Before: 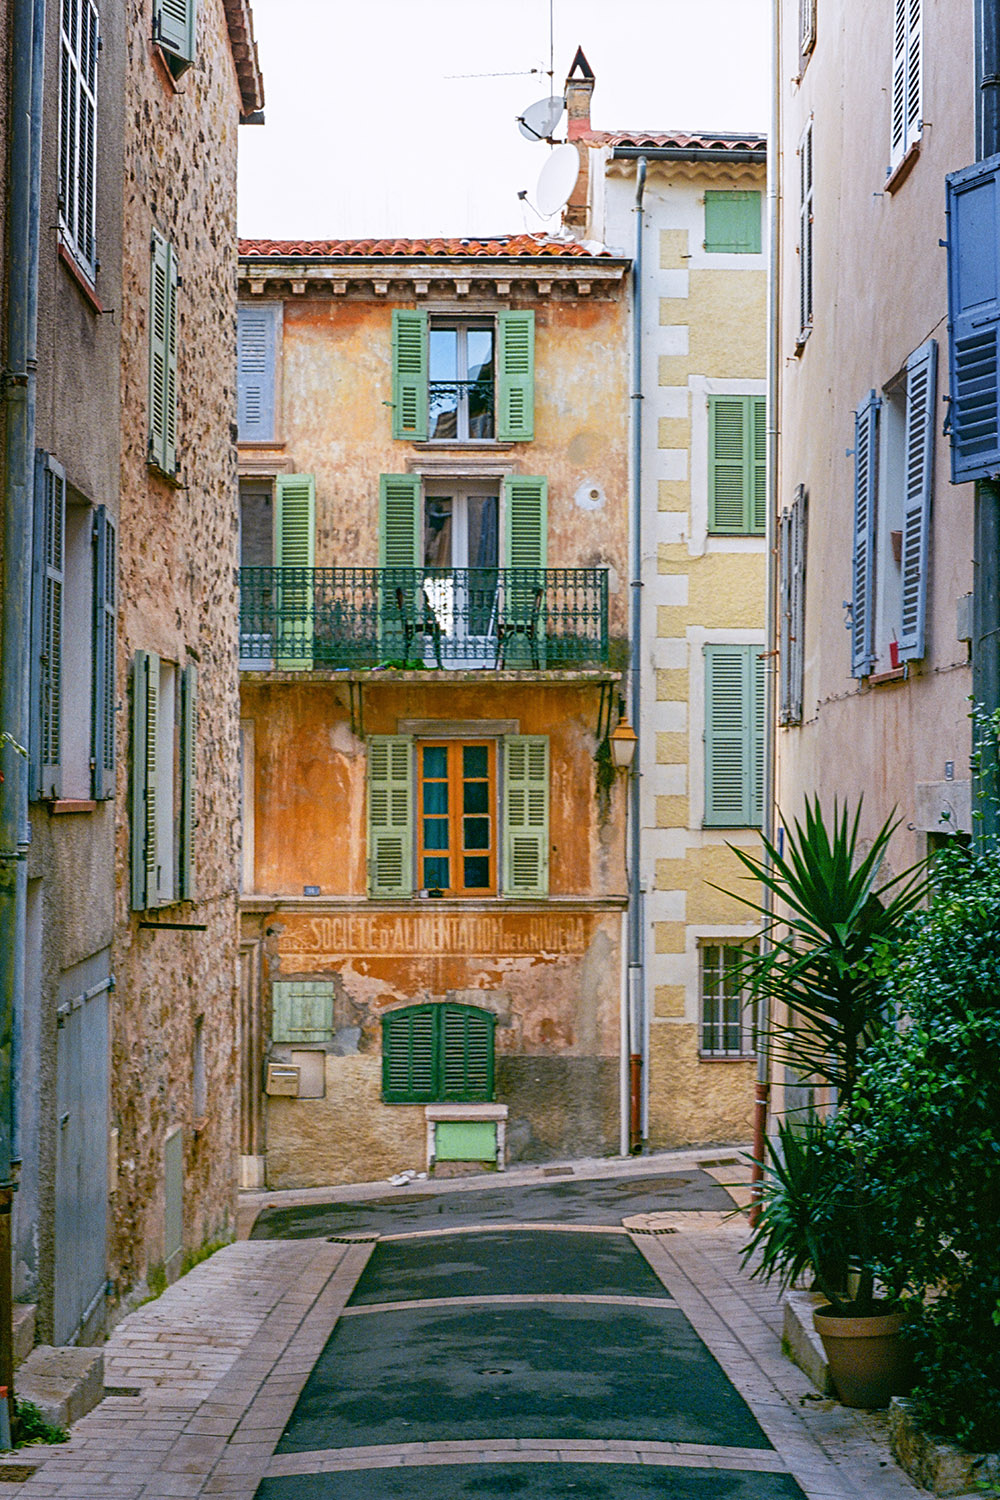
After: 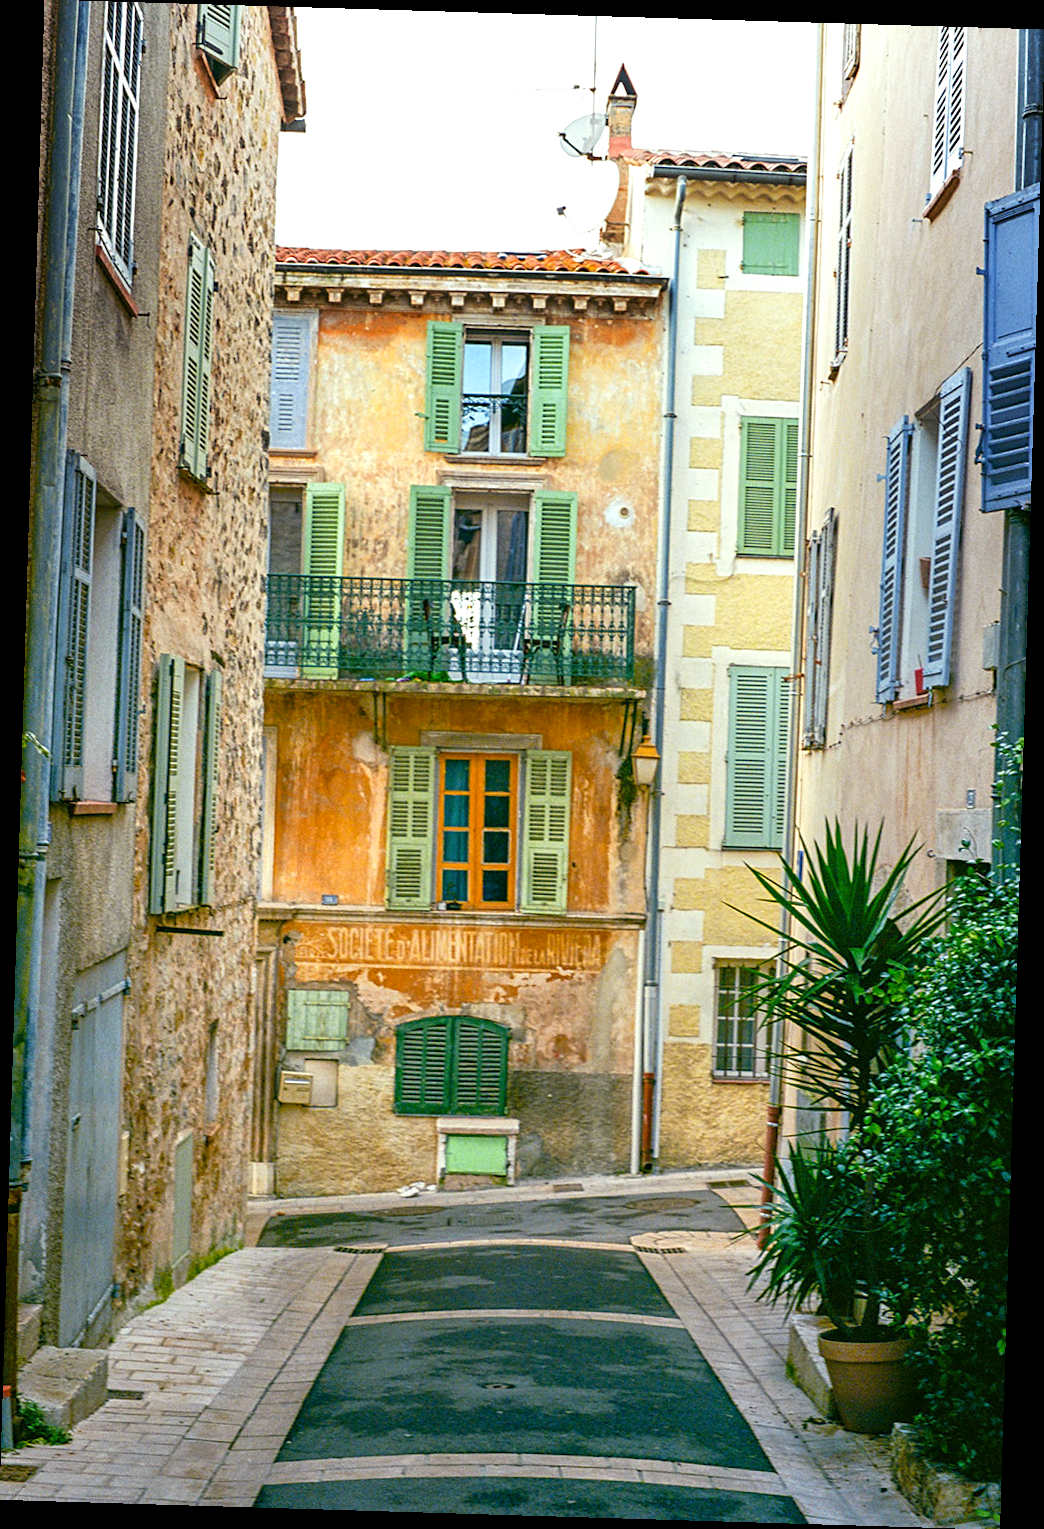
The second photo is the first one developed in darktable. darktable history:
exposure: black level correction 0.001, exposure 0.5 EV, compensate exposure bias true, compensate highlight preservation false
color correction: highlights a* -5.94, highlights b* 11.19
rotate and perspective: rotation 1.72°, automatic cropping off
